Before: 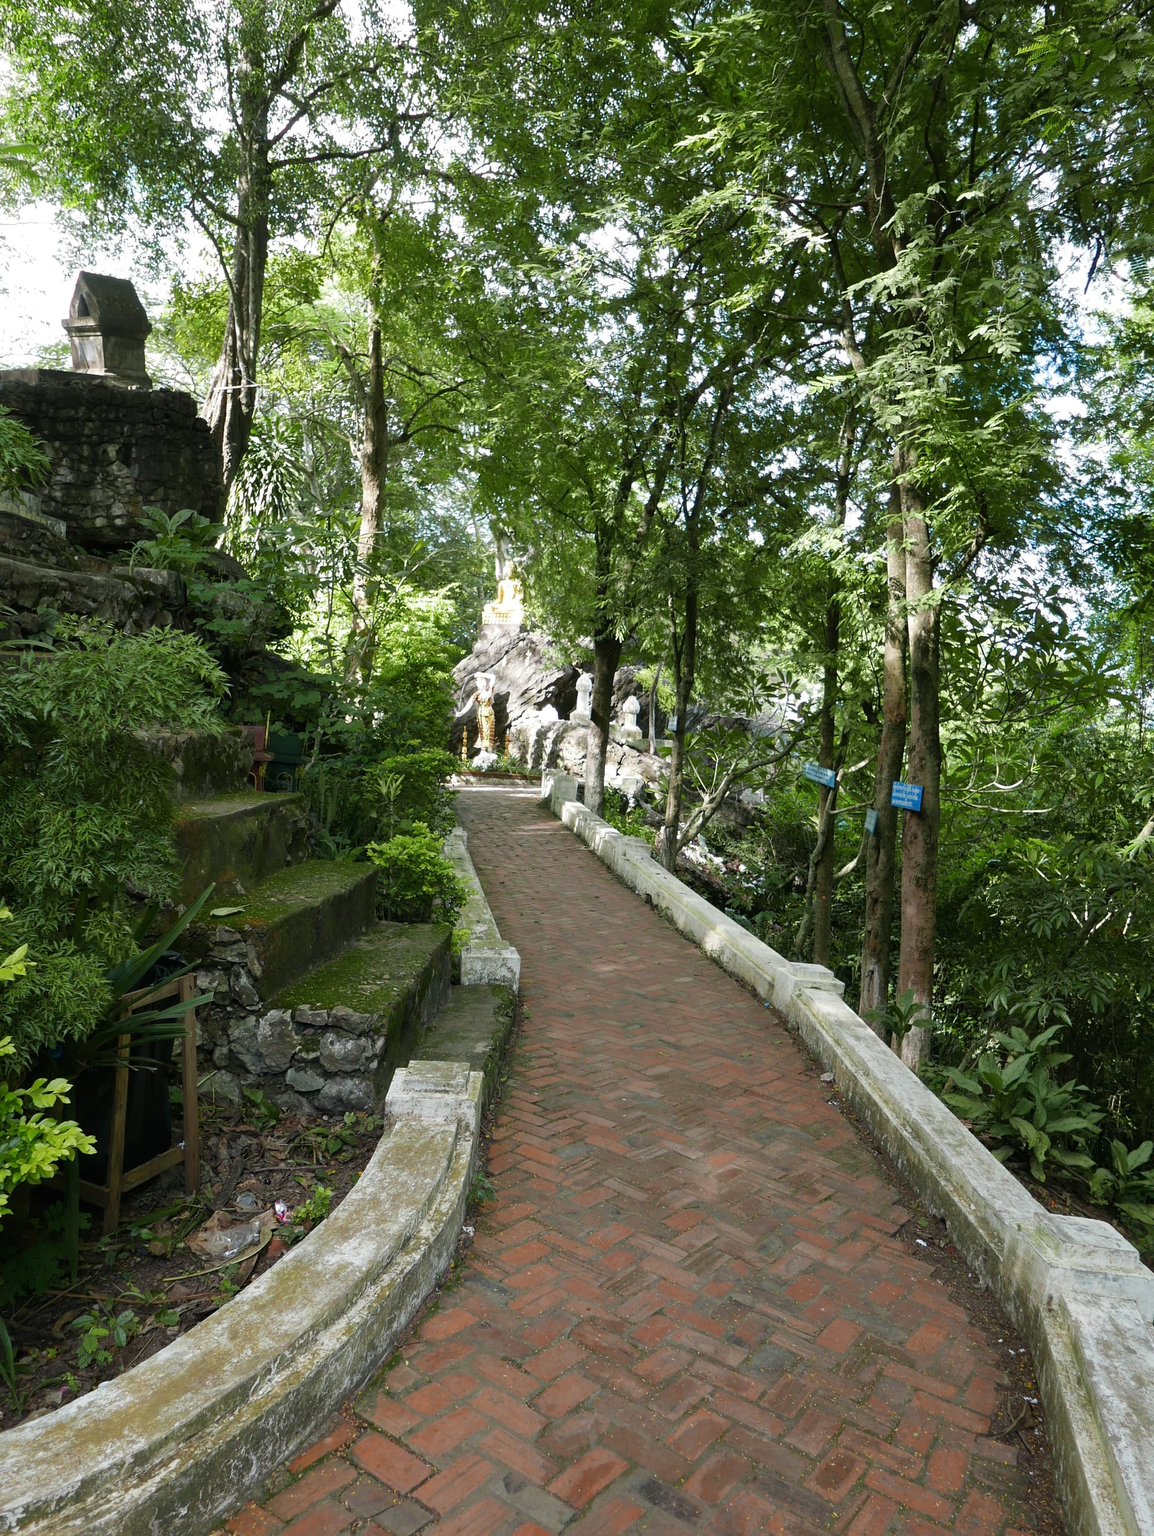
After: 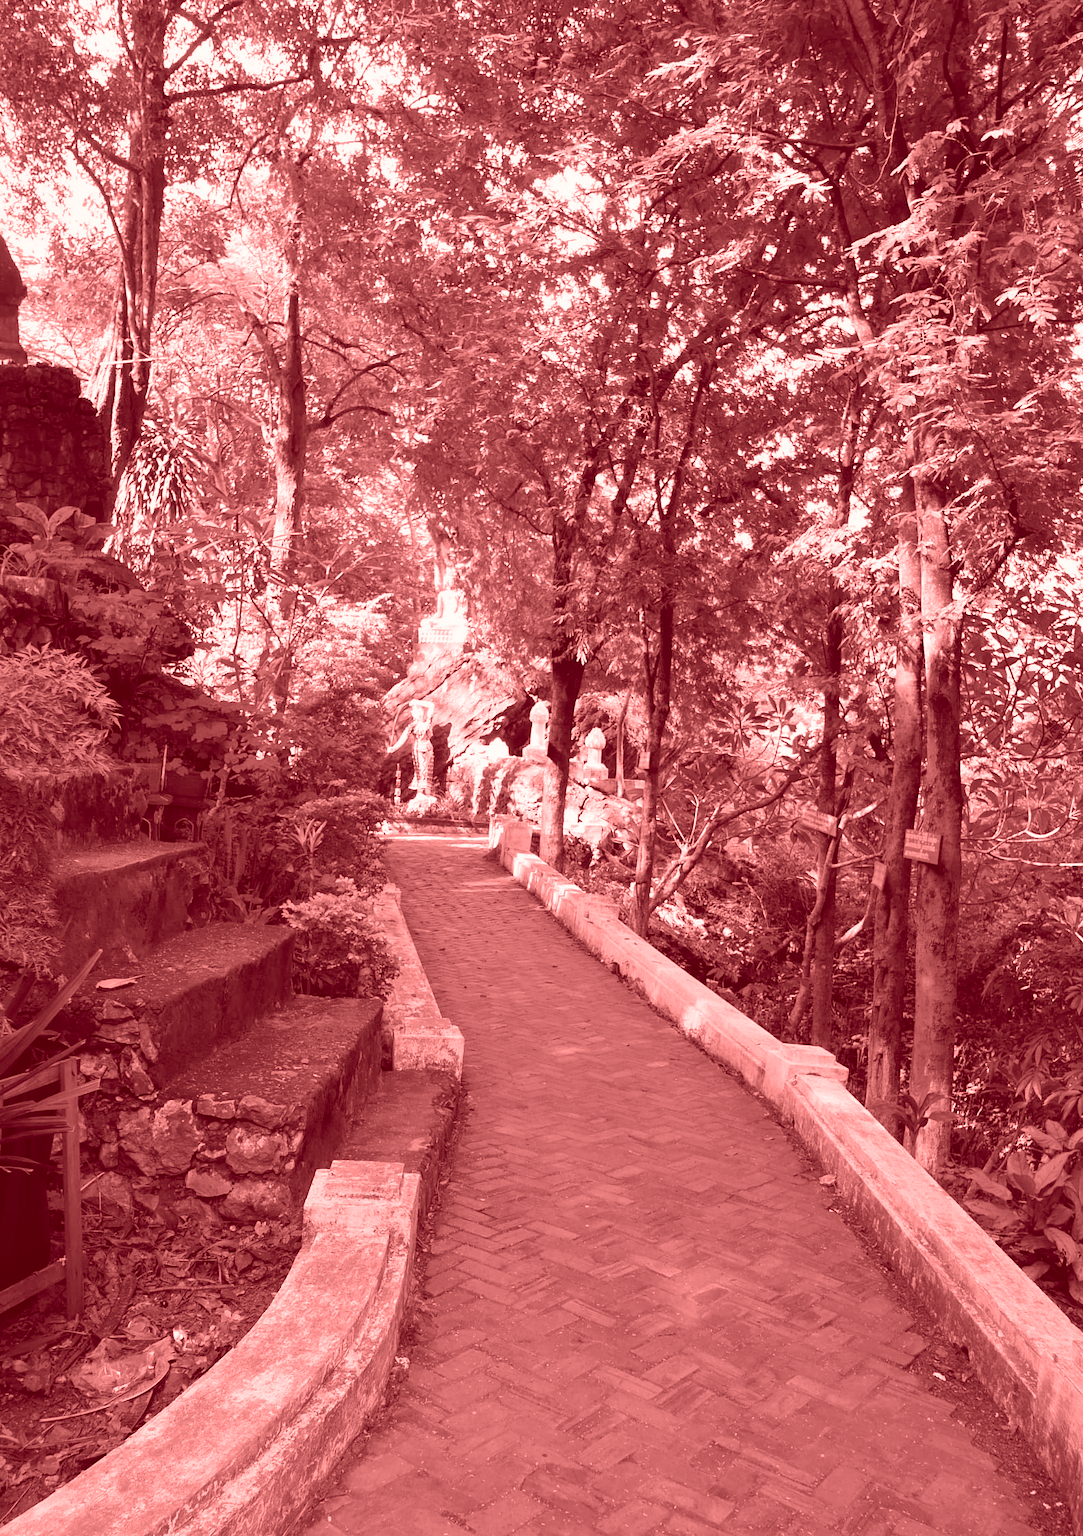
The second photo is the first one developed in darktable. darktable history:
exposure: black level correction 0.001, exposure -0.2 EV, compensate highlight preservation false
tone equalizer: on, module defaults
crop: left 11.225%, top 5.381%, right 9.565%, bottom 10.314%
colorize: saturation 60%, source mix 100%
